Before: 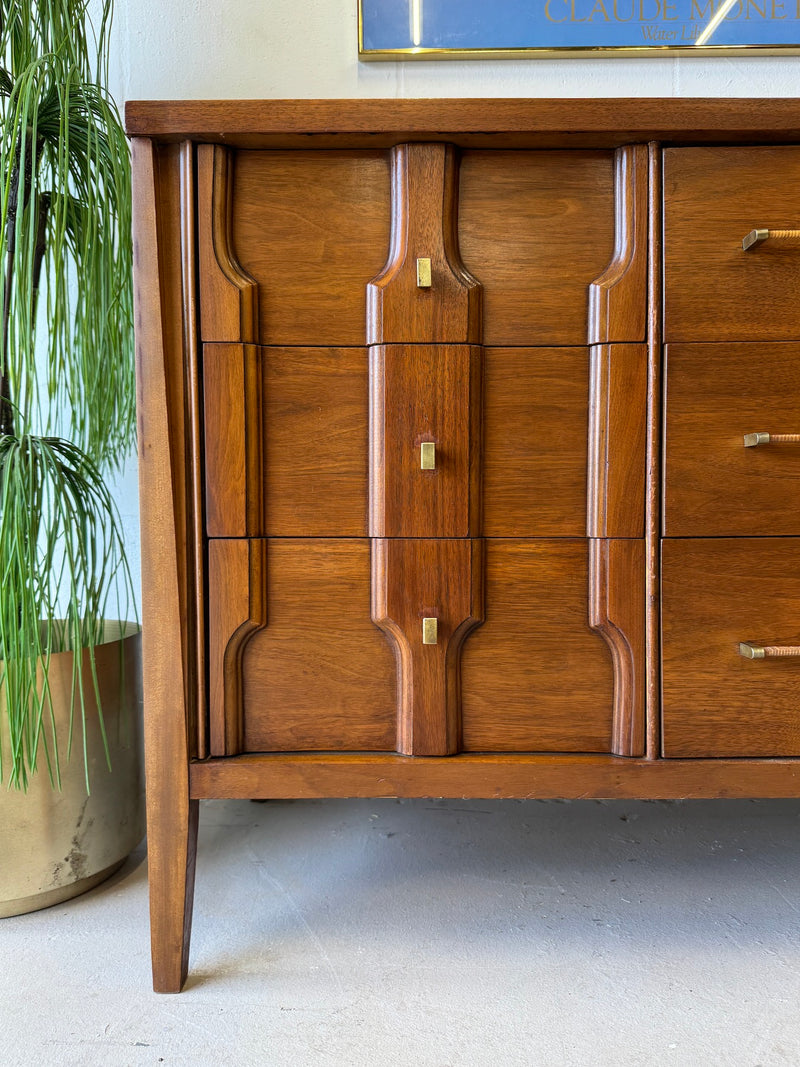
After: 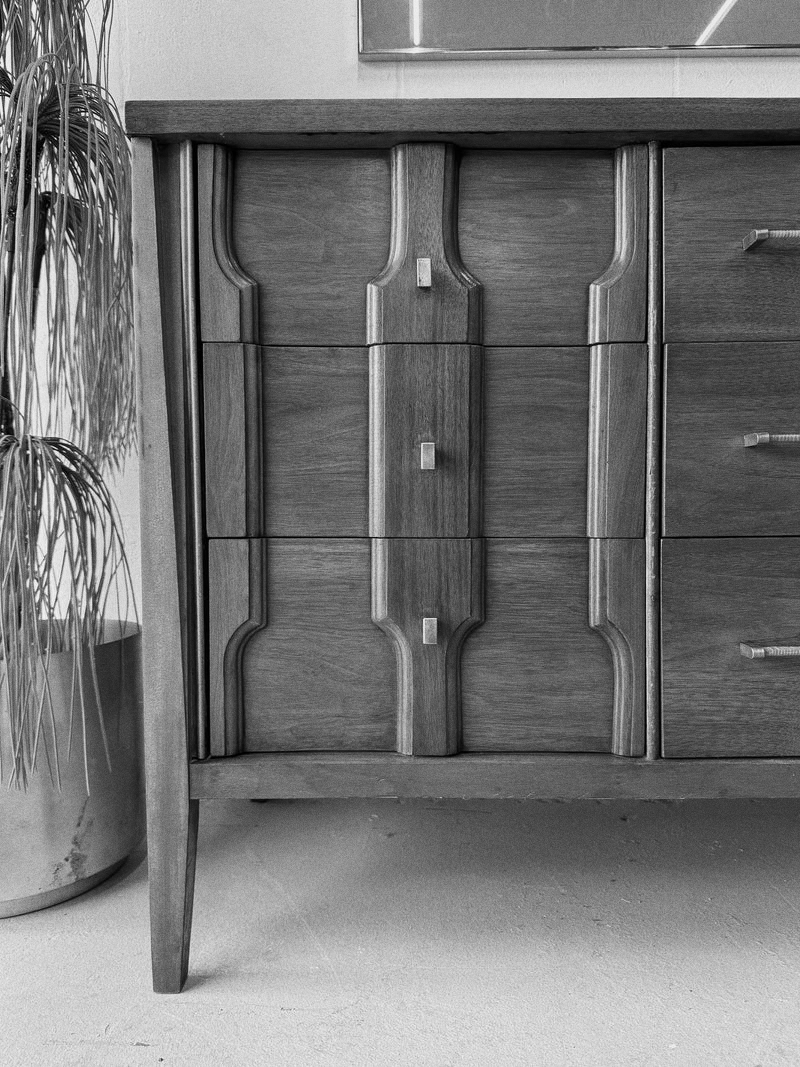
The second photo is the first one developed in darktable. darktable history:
grain: coarseness 0.47 ISO
monochrome: a -71.75, b 75.82
